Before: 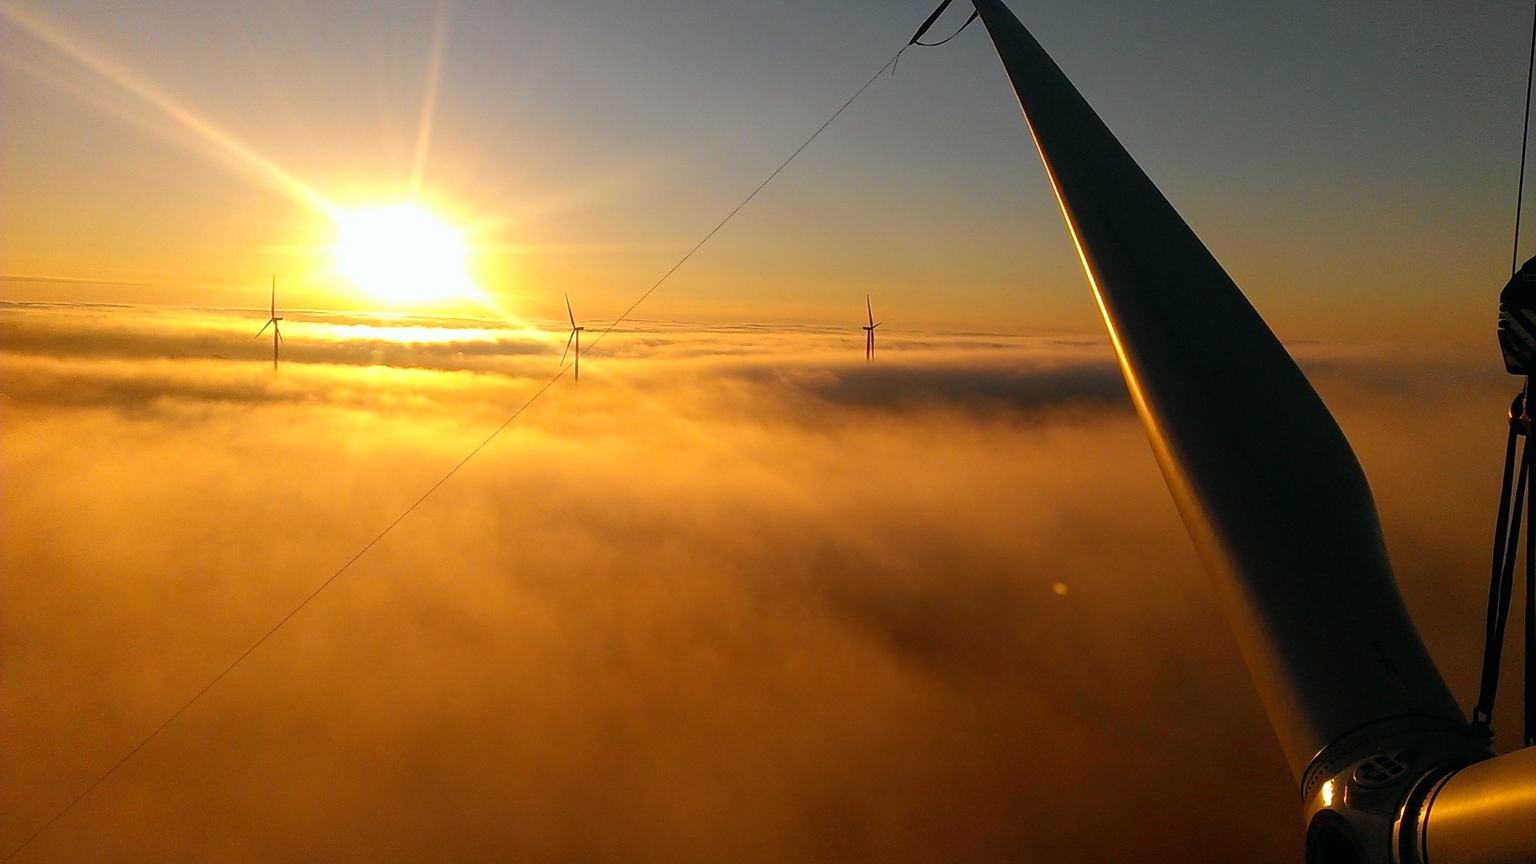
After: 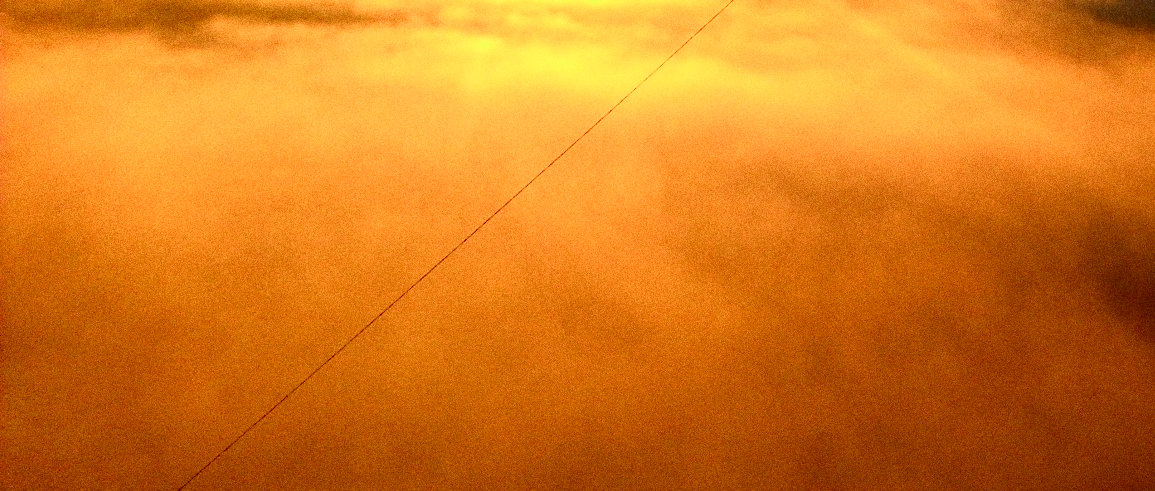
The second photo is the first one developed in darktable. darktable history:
haze removal: compatibility mode true, adaptive false
crop: top 44.483%, right 43.593%, bottom 12.892%
grain: coarseness 0.09 ISO, strength 40%
exposure: exposure -0.04 EV, compensate highlight preservation false
tone curve: curves: ch0 [(0, 0.022) (0.177, 0.086) (0.392, 0.438) (0.704, 0.844) (0.858, 0.938) (1, 0.981)]; ch1 [(0, 0) (0.402, 0.36) (0.476, 0.456) (0.498, 0.497) (0.518, 0.521) (0.58, 0.598) (0.619, 0.65) (0.692, 0.737) (1, 1)]; ch2 [(0, 0) (0.415, 0.438) (0.483, 0.499) (0.503, 0.503) (0.526, 0.532) (0.563, 0.604) (0.626, 0.697) (0.699, 0.753) (0.997, 0.858)], color space Lab, independent channels
